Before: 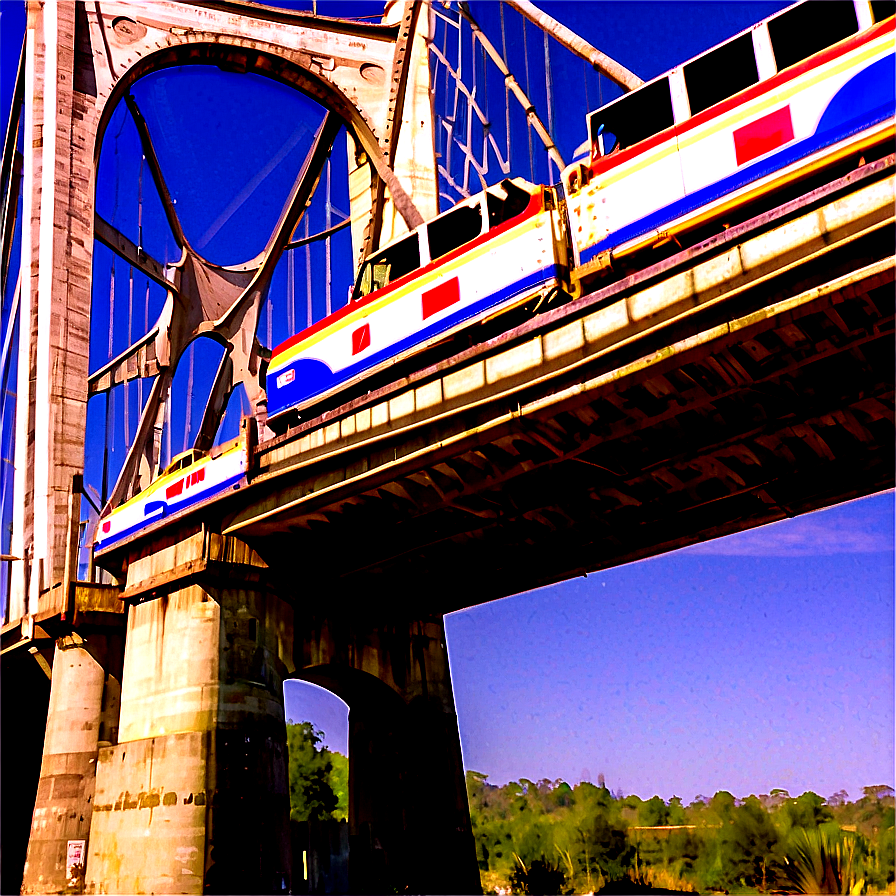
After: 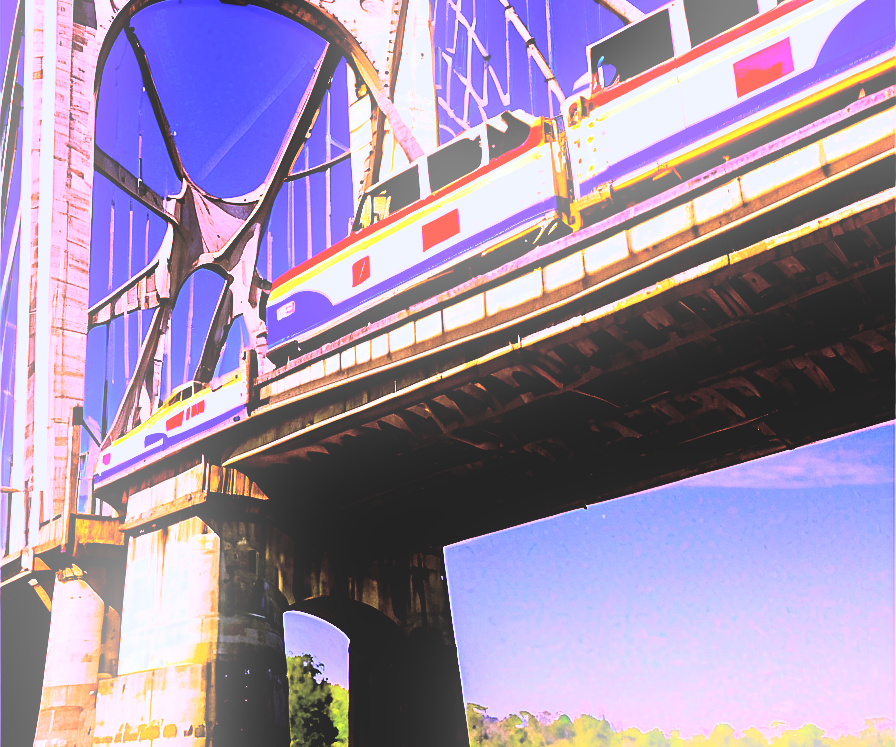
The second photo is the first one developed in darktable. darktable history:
crop: top 7.625%, bottom 8.027%
bloom: size 13.65%, threshold 98.39%, strength 4.82%
white balance: red 0.98, blue 1.61
rgb curve: curves: ch0 [(0, 0) (0.21, 0.15) (0.24, 0.21) (0.5, 0.75) (0.75, 0.96) (0.89, 0.99) (1, 1)]; ch1 [(0, 0.02) (0.21, 0.13) (0.25, 0.2) (0.5, 0.67) (0.75, 0.9) (0.89, 0.97) (1, 1)]; ch2 [(0, 0.02) (0.21, 0.13) (0.25, 0.2) (0.5, 0.67) (0.75, 0.9) (0.89, 0.97) (1, 1)], compensate middle gray true
exposure: black level correction -0.03, compensate highlight preservation false
